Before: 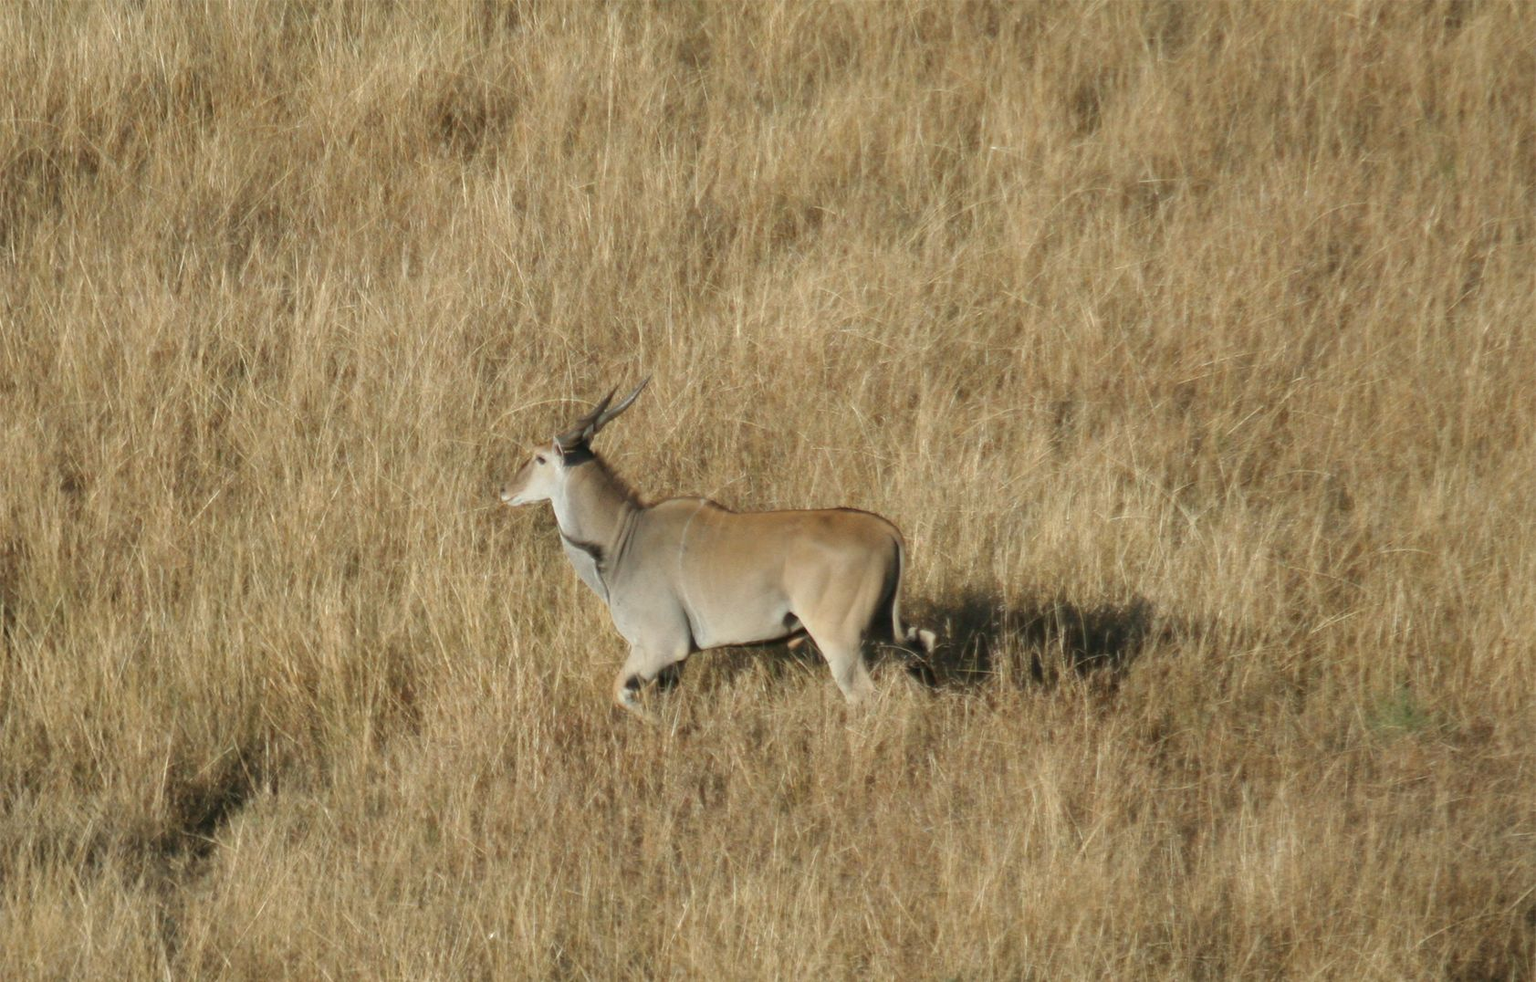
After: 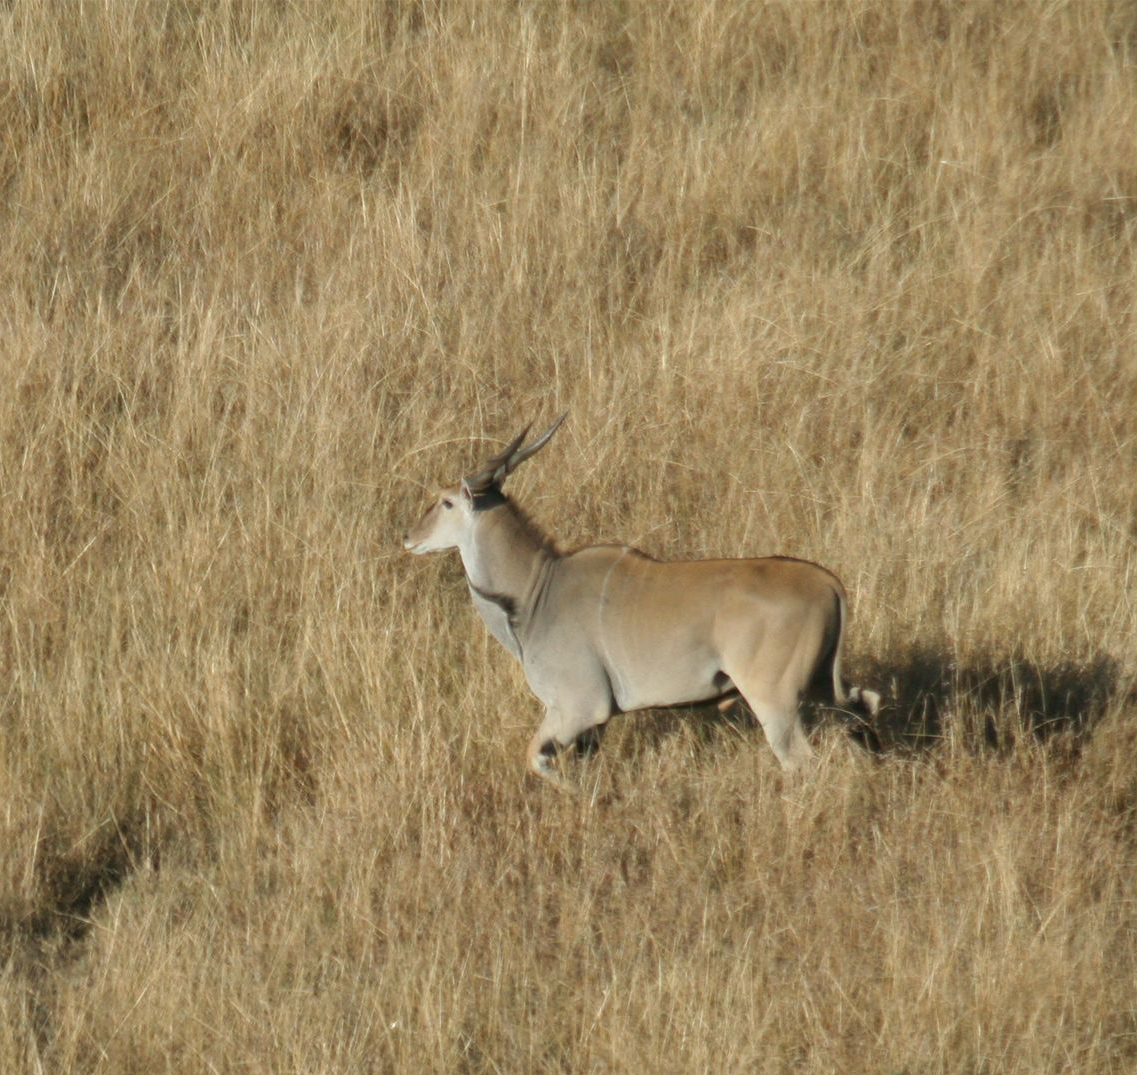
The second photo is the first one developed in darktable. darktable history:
crop and rotate: left 8.654%, right 23.77%
